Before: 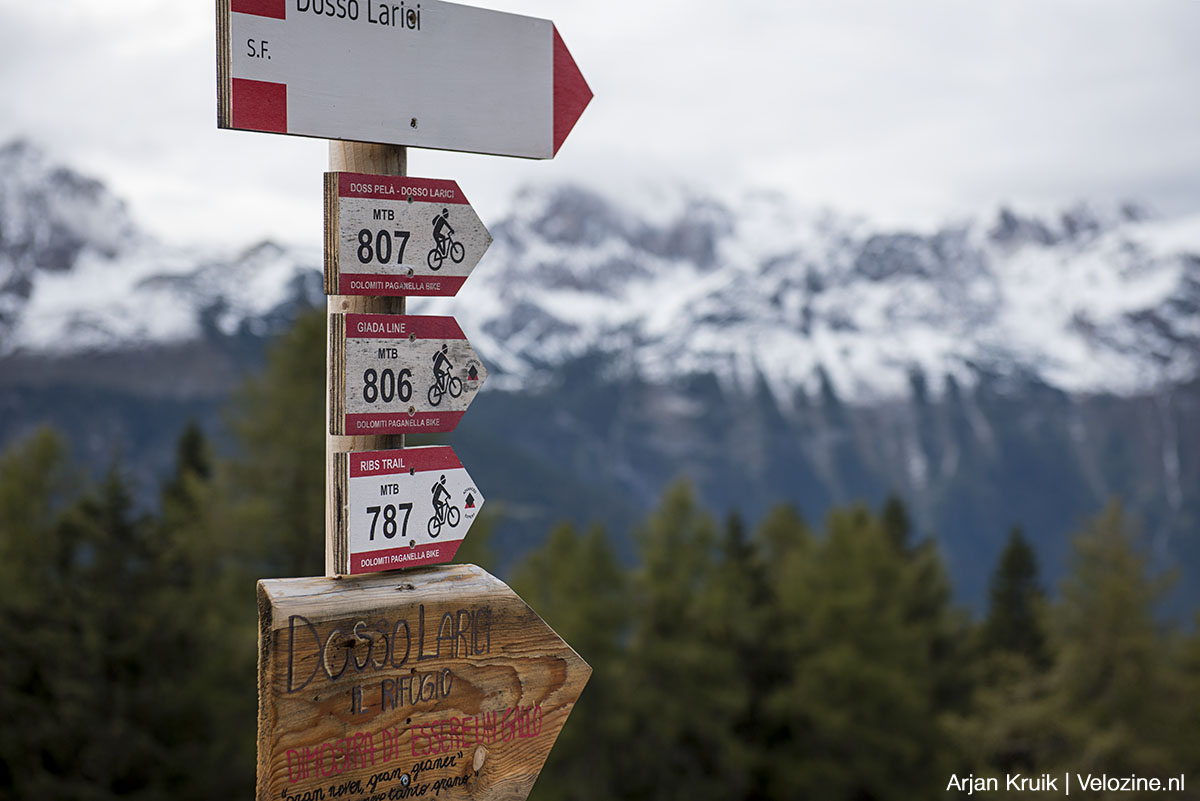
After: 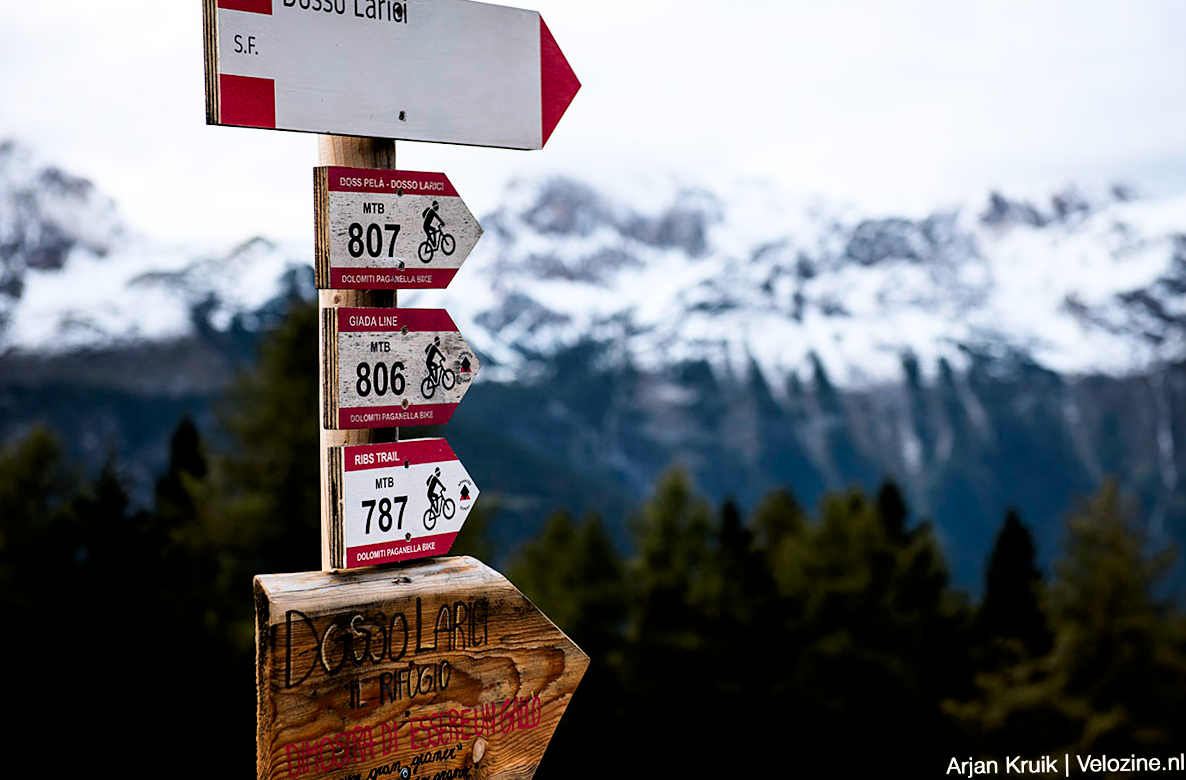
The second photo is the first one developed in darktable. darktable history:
rotate and perspective: rotation -1°, crop left 0.011, crop right 0.989, crop top 0.025, crop bottom 0.975
sharpen: radius 2.883, amount 0.868, threshold 47.523
contrast brightness saturation: contrast 0.16, saturation 0.32
filmic rgb: black relative exposure -3.64 EV, white relative exposure 2.44 EV, hardness 3.29
